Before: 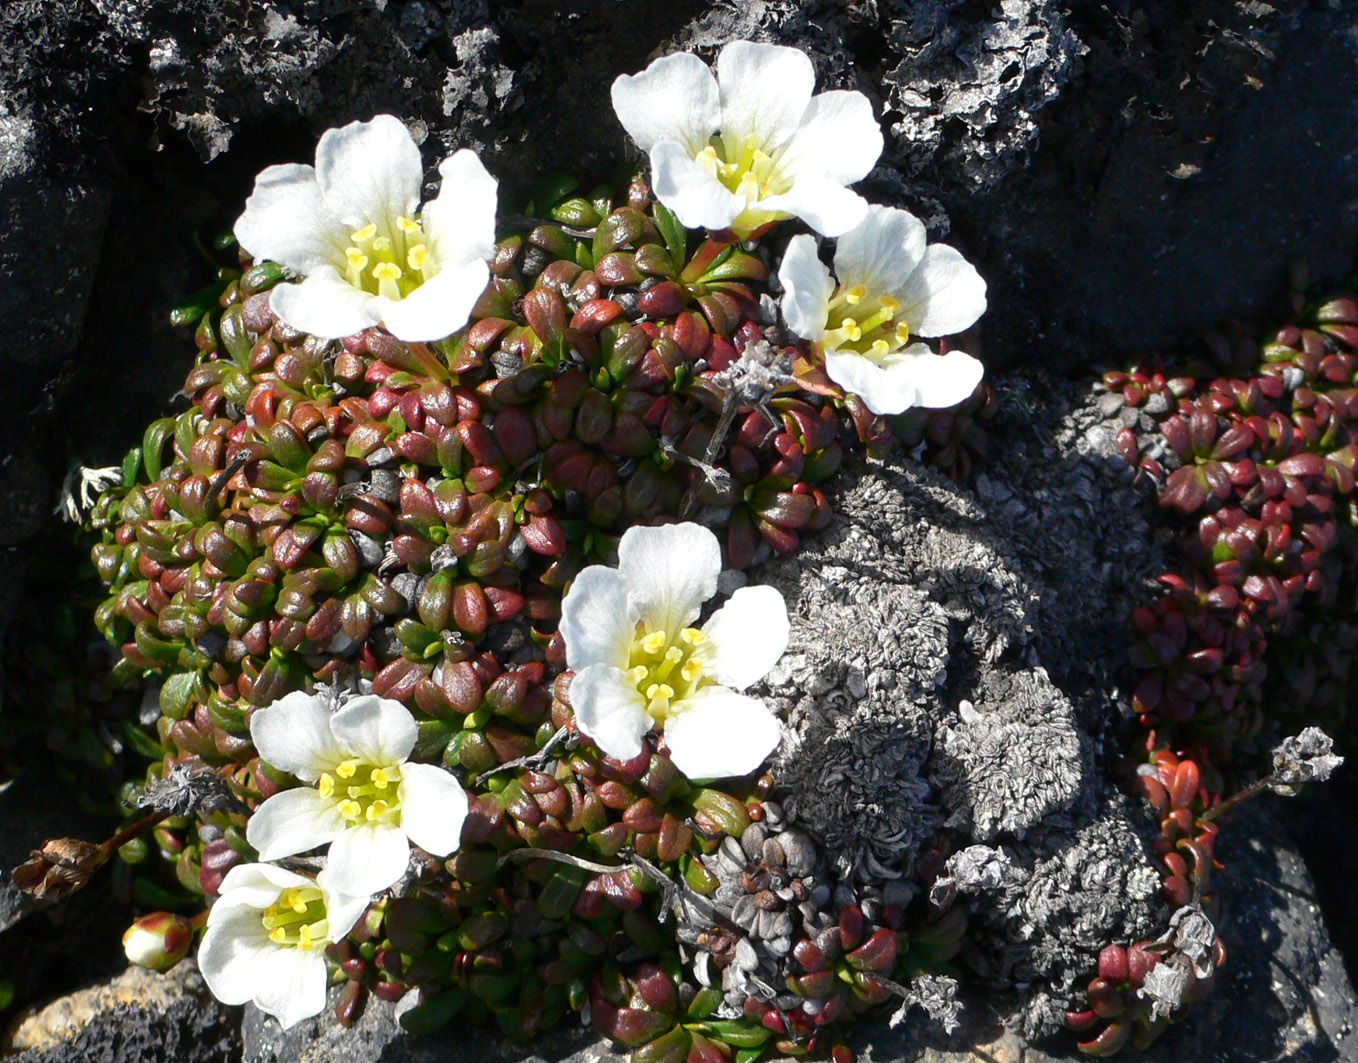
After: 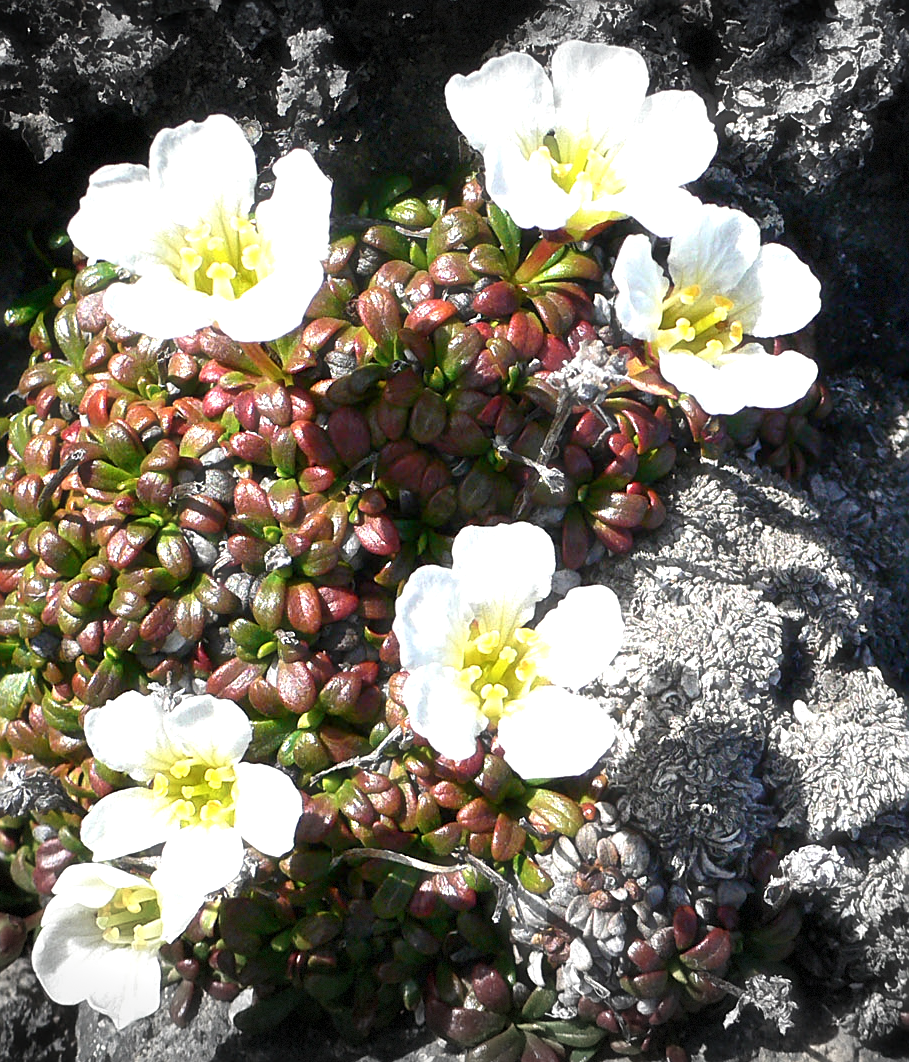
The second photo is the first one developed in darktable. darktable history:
haze removal: strength -0.106, compatibility mode true
crop and rotate: left 12.276%, right 20.718%
levels: levels [0, 0.476, 0.951]
sharpen: on, module defaults
vignetting: fall-off start 99.36%, brightness -0.443, saturation -0.69, width/height ratio 1.32, dithering 8-bit output
exposure: black level correction 0.001, exposure 0.499 EV, compensate highlight preservation false
